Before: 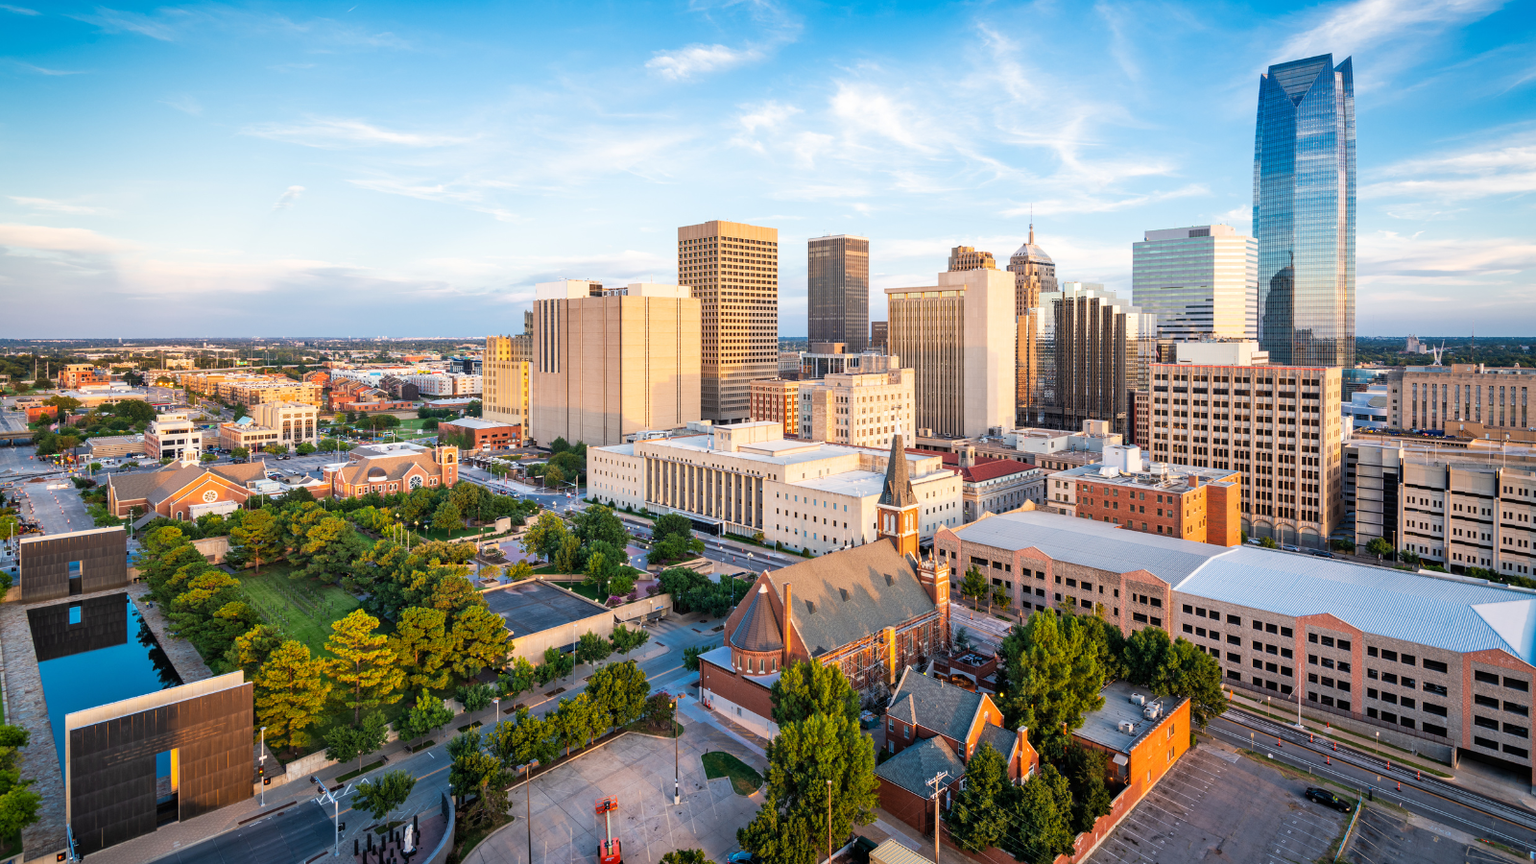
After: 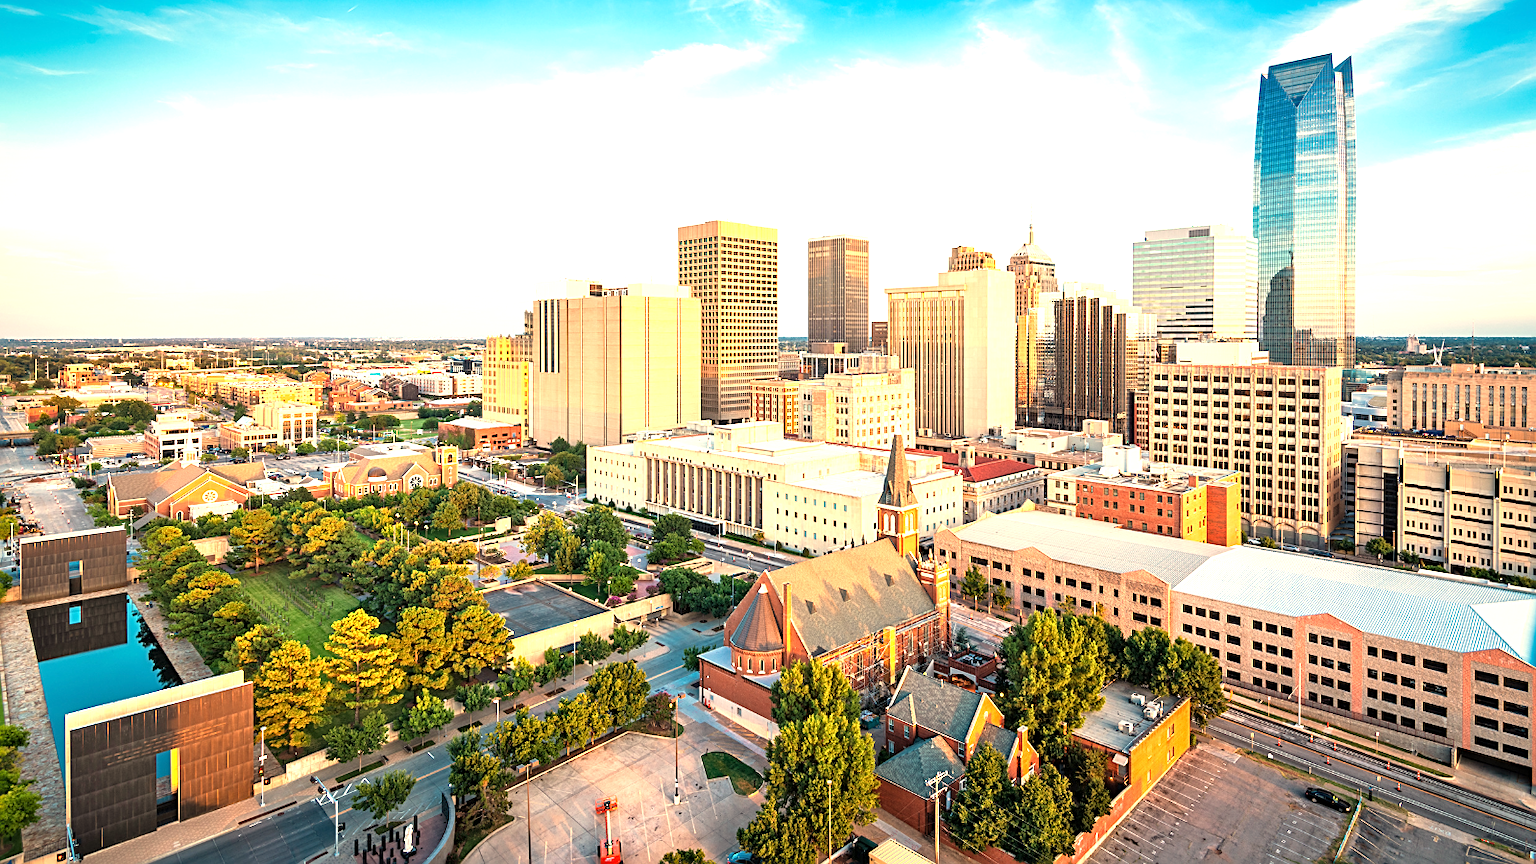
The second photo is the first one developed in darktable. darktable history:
exposure: exposure 1 EV, compensate highlight preservation false
white balance: red 1.138, green 0.996, blue 0.812
sharpen: on, module defaults
